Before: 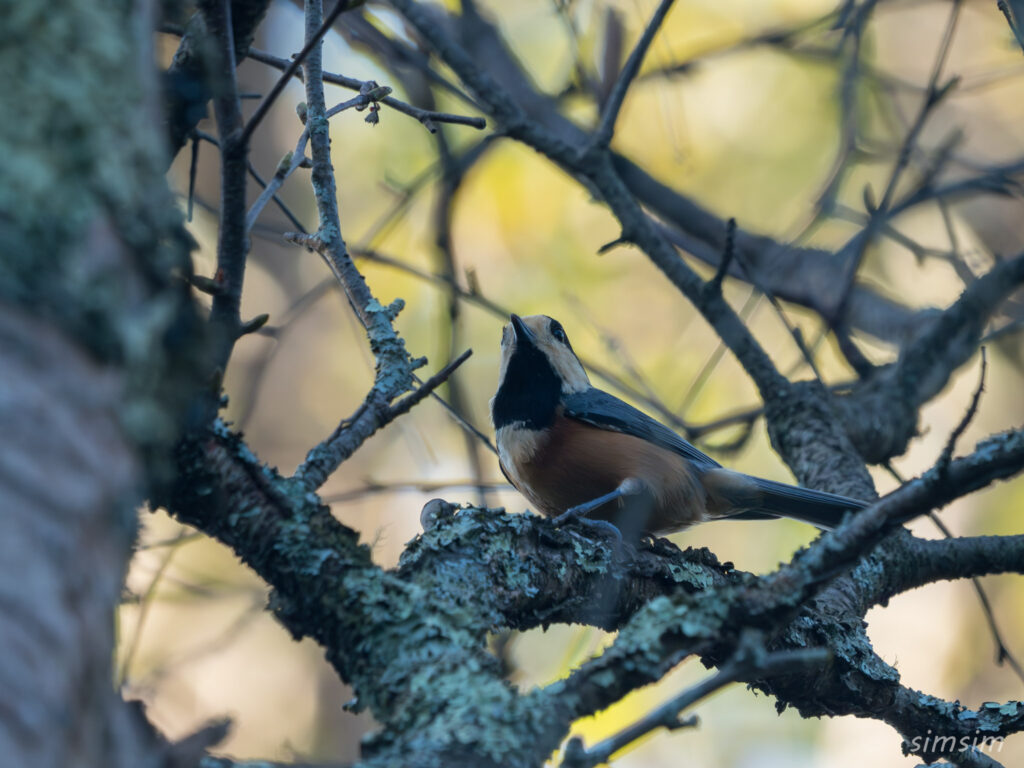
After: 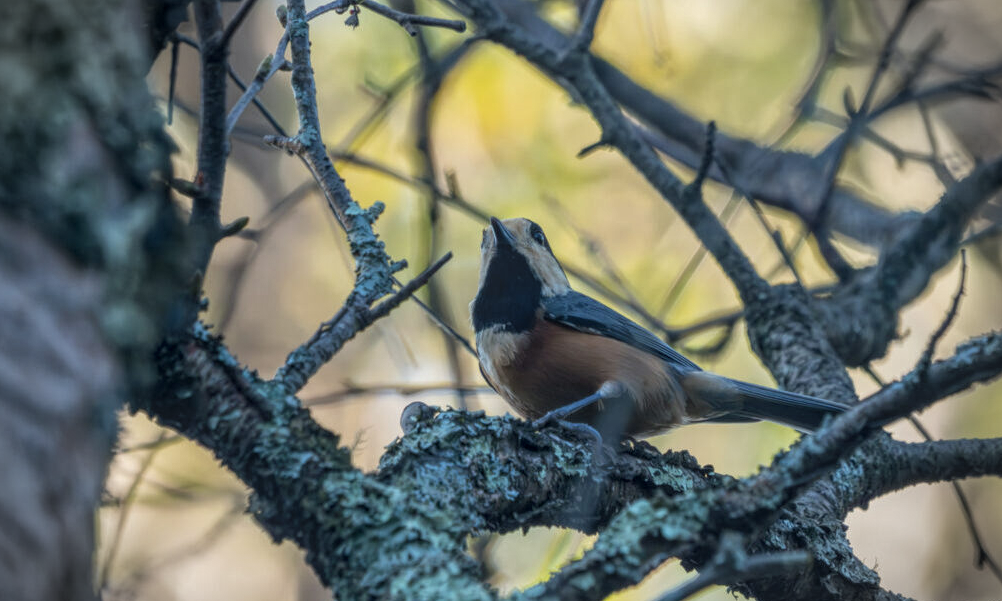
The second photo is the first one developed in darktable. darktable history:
vignetting: fall-off start 90.37%, fall-off radius 39.14%, width/height ratio 1.222, shape 1.3
crop and rotate: left 1.962%, top 12.737%, right 0.175%, bottom 8.903%
local contrast: highlights 76%, shadows 55%, detail 176%, midtone range 0.204
